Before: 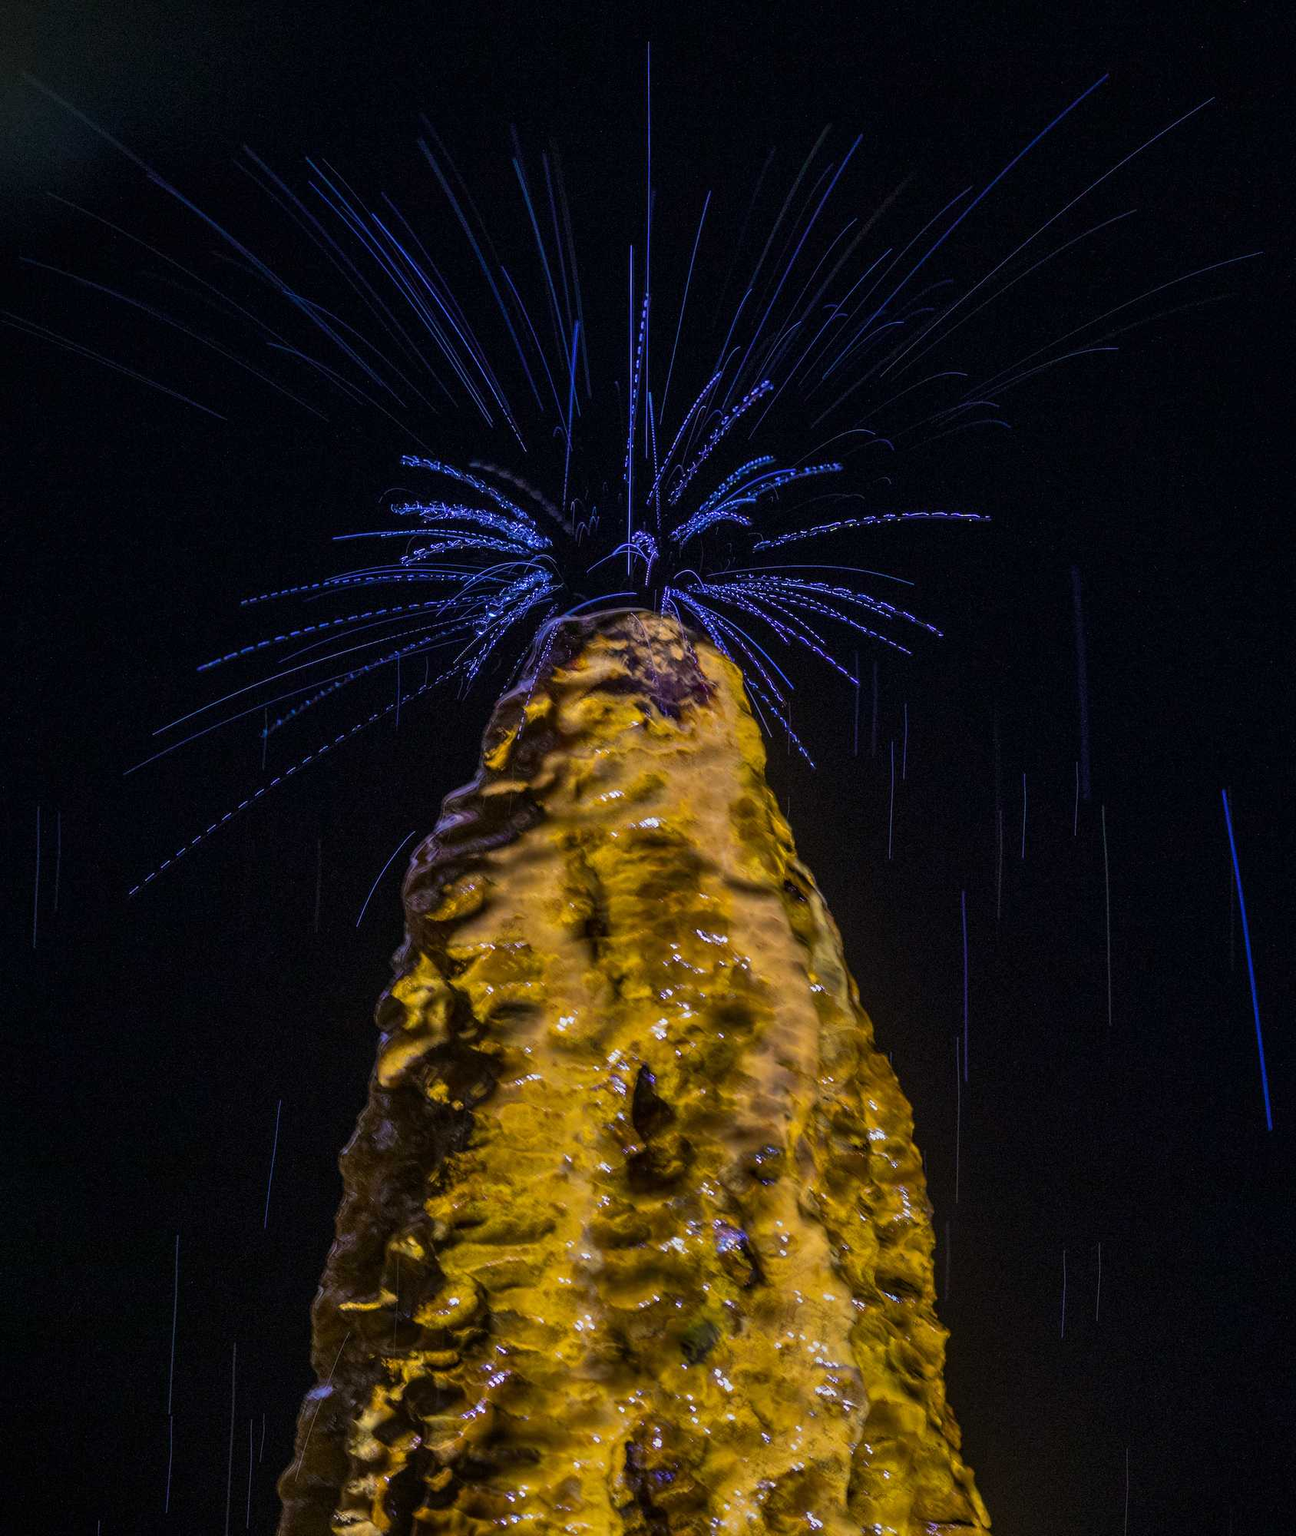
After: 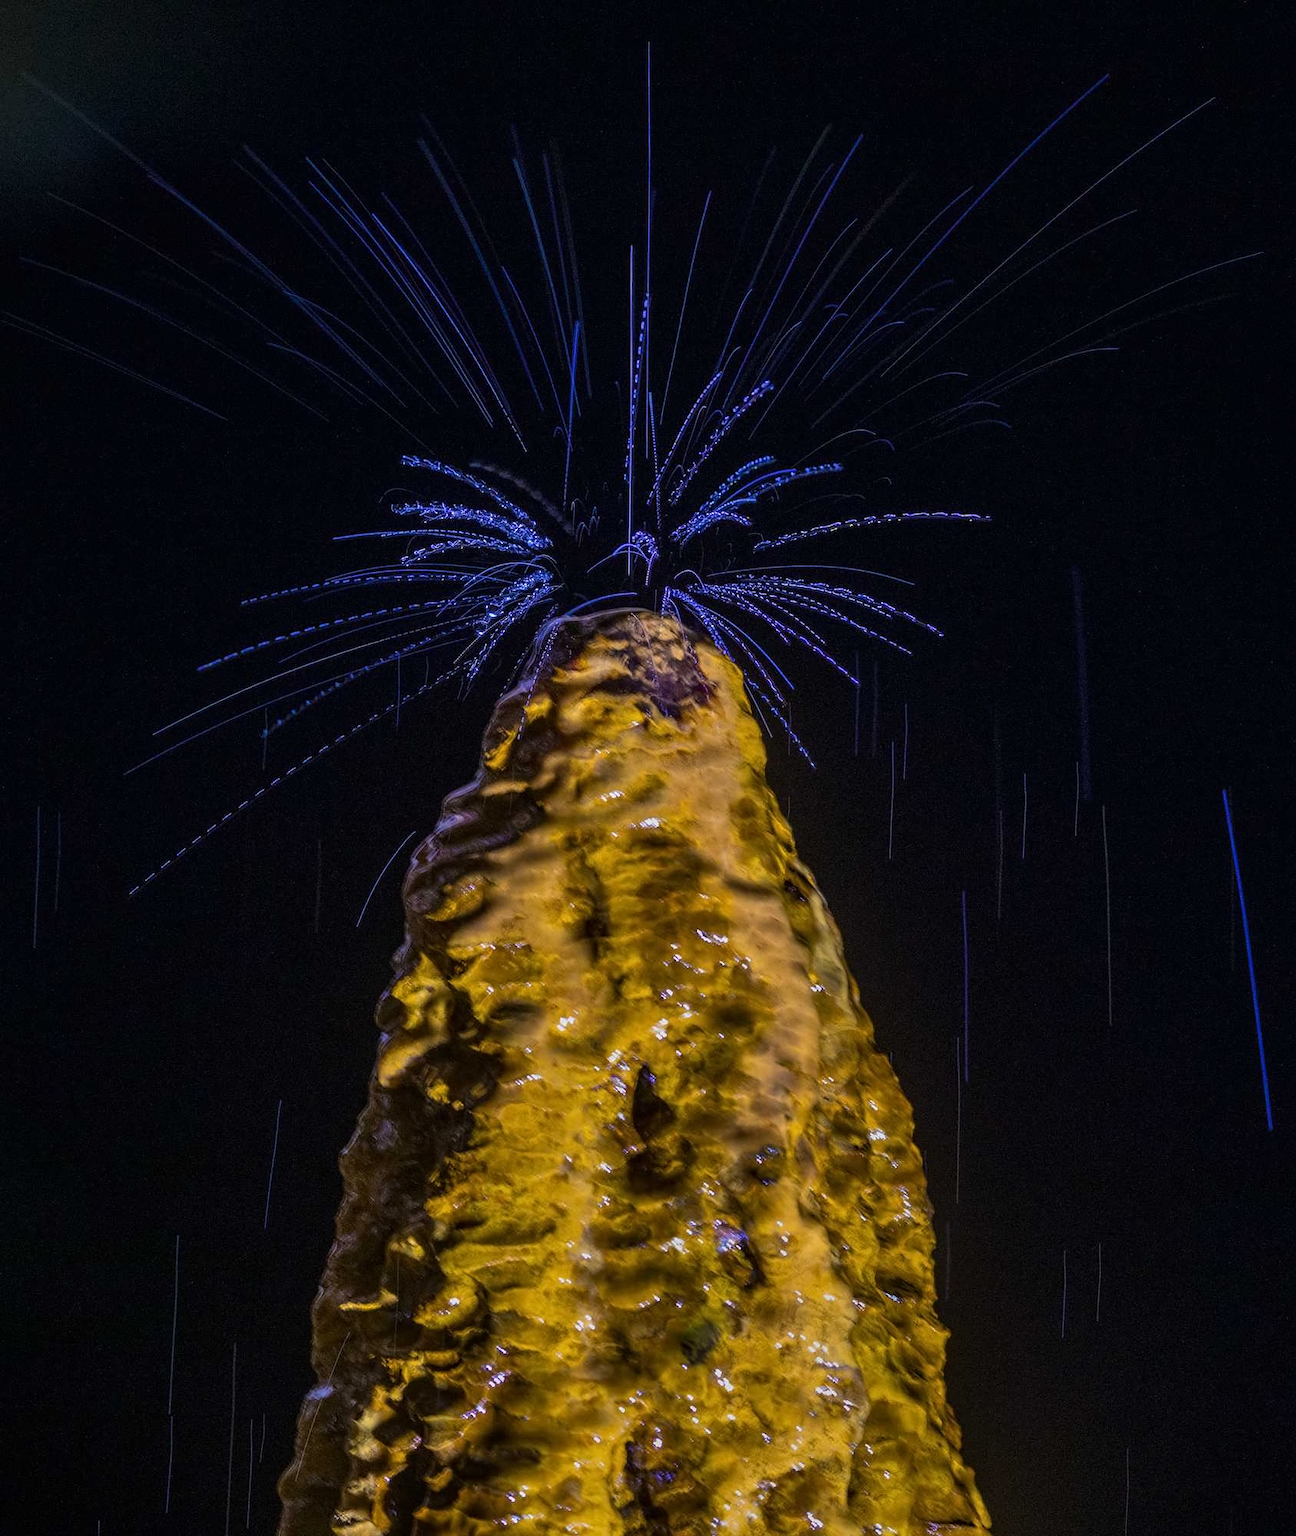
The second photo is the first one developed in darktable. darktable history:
contrast equalizer: octaves 7, y [[0.5 ×4, 0.524, 0.59], [0.5 ×6], [0.5 ×6], [0, 0, 0, 0.01, 0.045, 0.012], [0, 0, 0, 0.044, 0.195, 0.131]], mix 0.518
